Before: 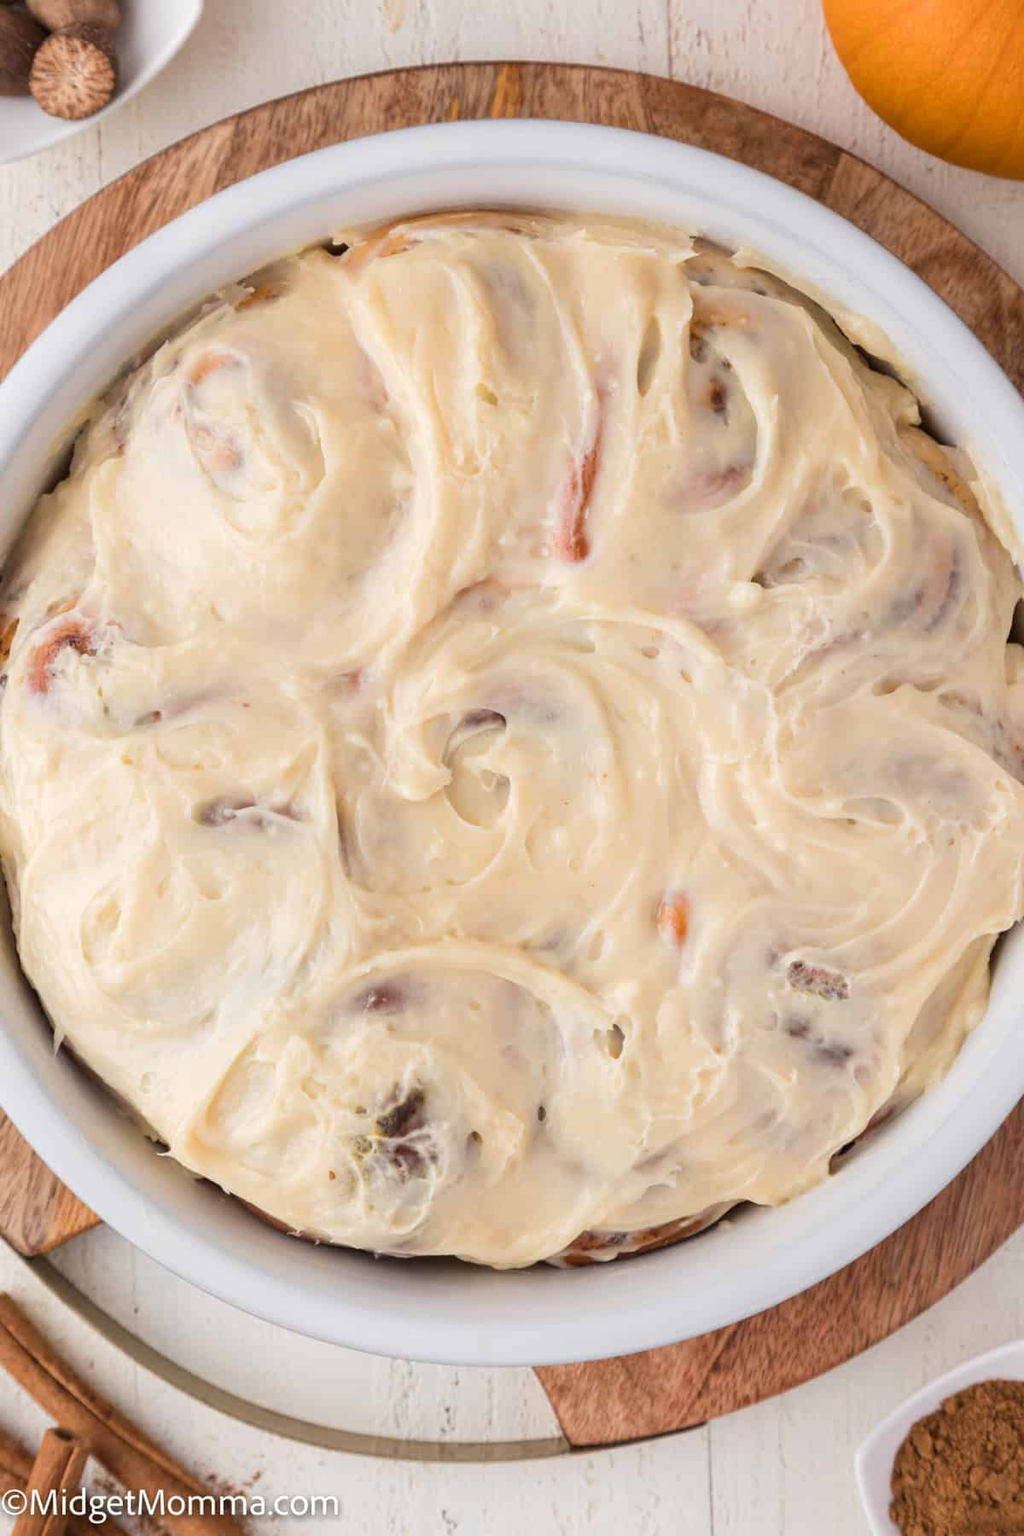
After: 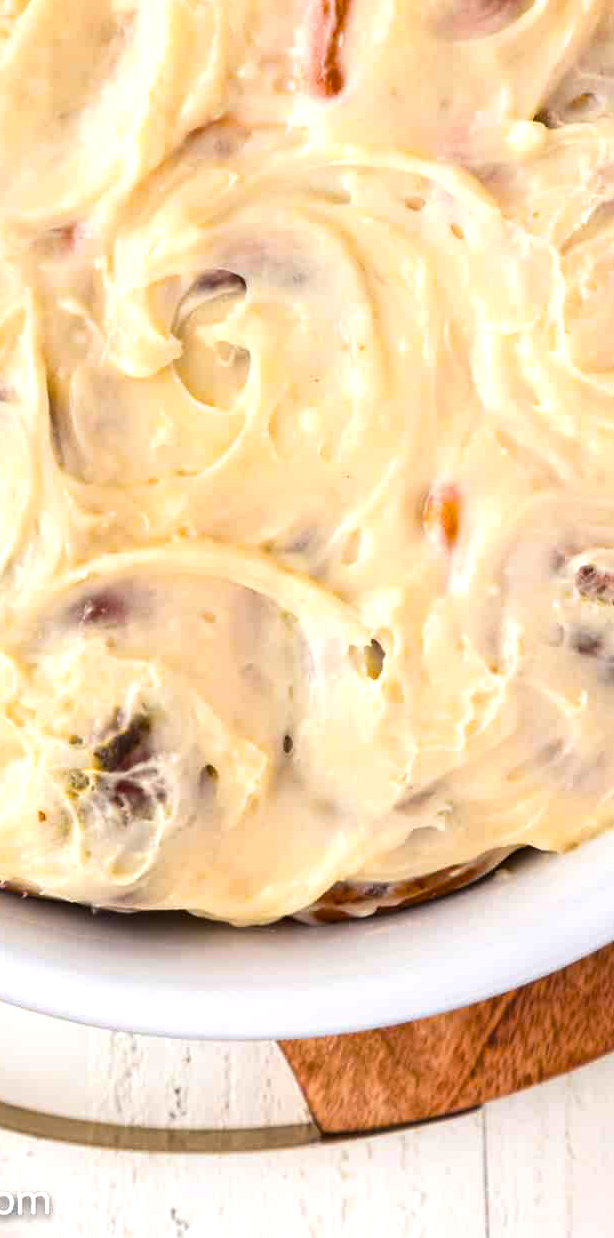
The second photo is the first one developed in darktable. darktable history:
crop and rotate: left 28.932%, top 31.203%, right 19.862%
color balance rgb: perceptual saturation grading › global saturation 50.517%, perceptual brilliance grading › global brilliance 14.786%, perceptual brilliance grading › shadows -35.653%
